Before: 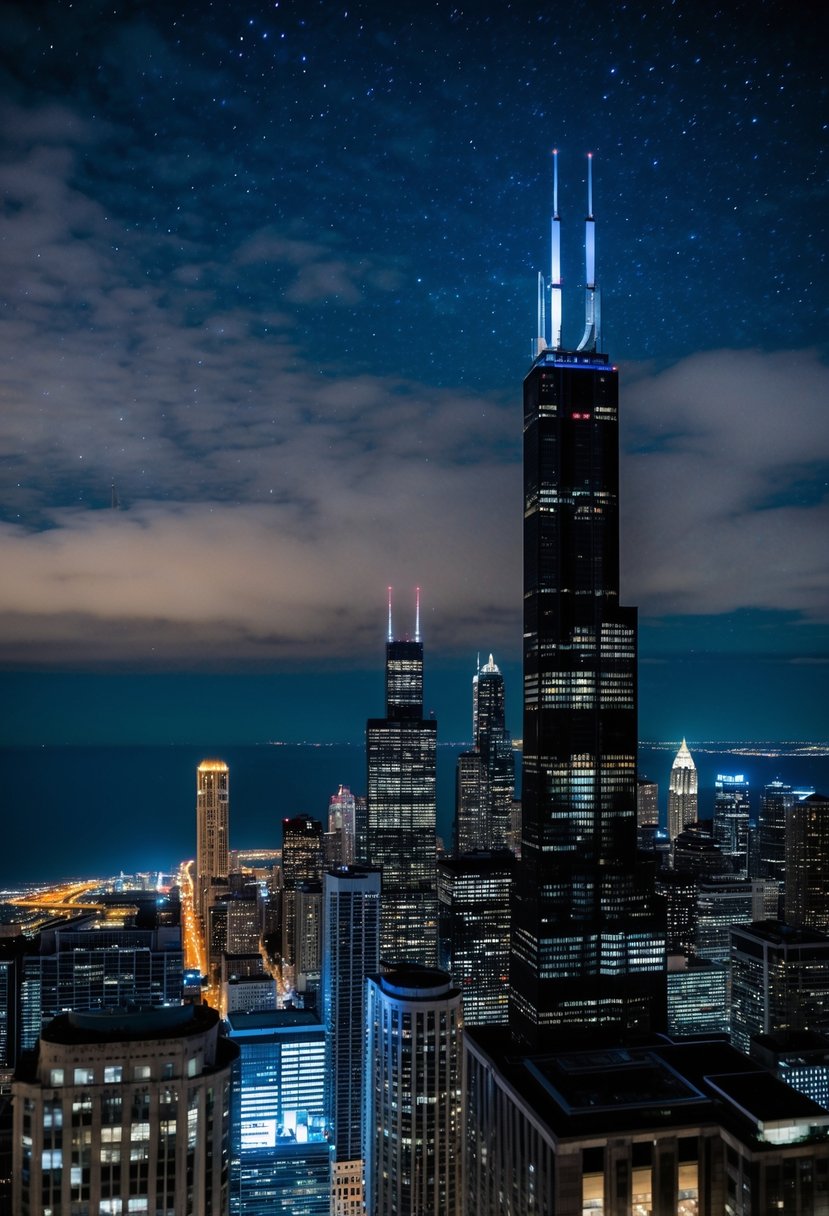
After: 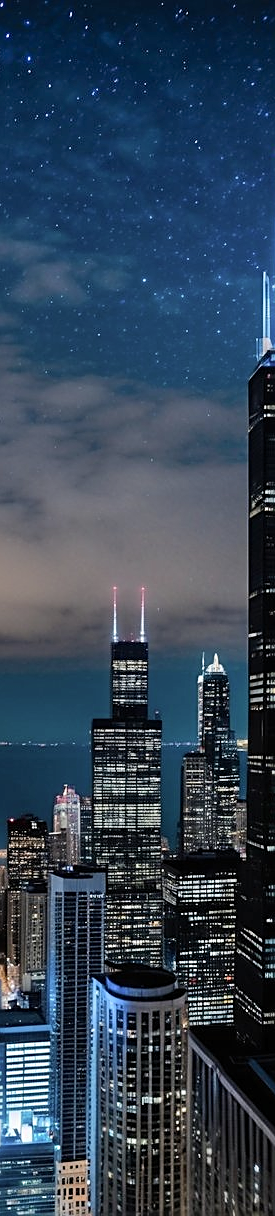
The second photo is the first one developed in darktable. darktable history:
color correction: highlights b* 0.029, saturation 0.82
crop: left 33.265%, right 33.467%
sharpen: on, module defaults
shadows and highlights: low approximation 0.01, soften with gaussian
